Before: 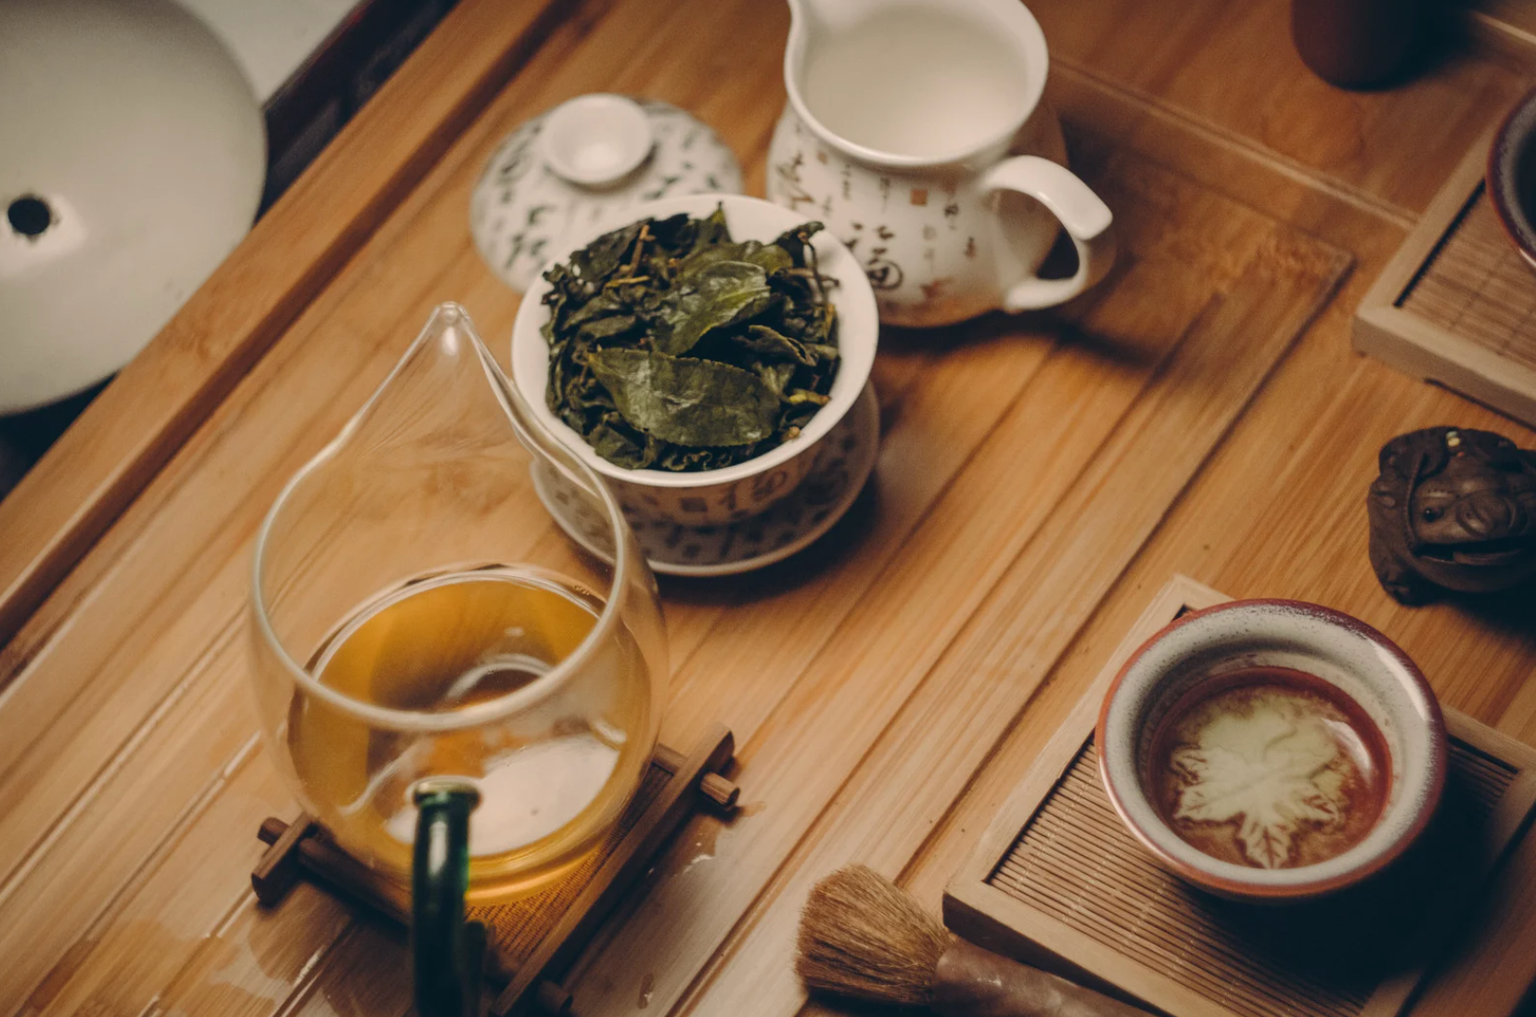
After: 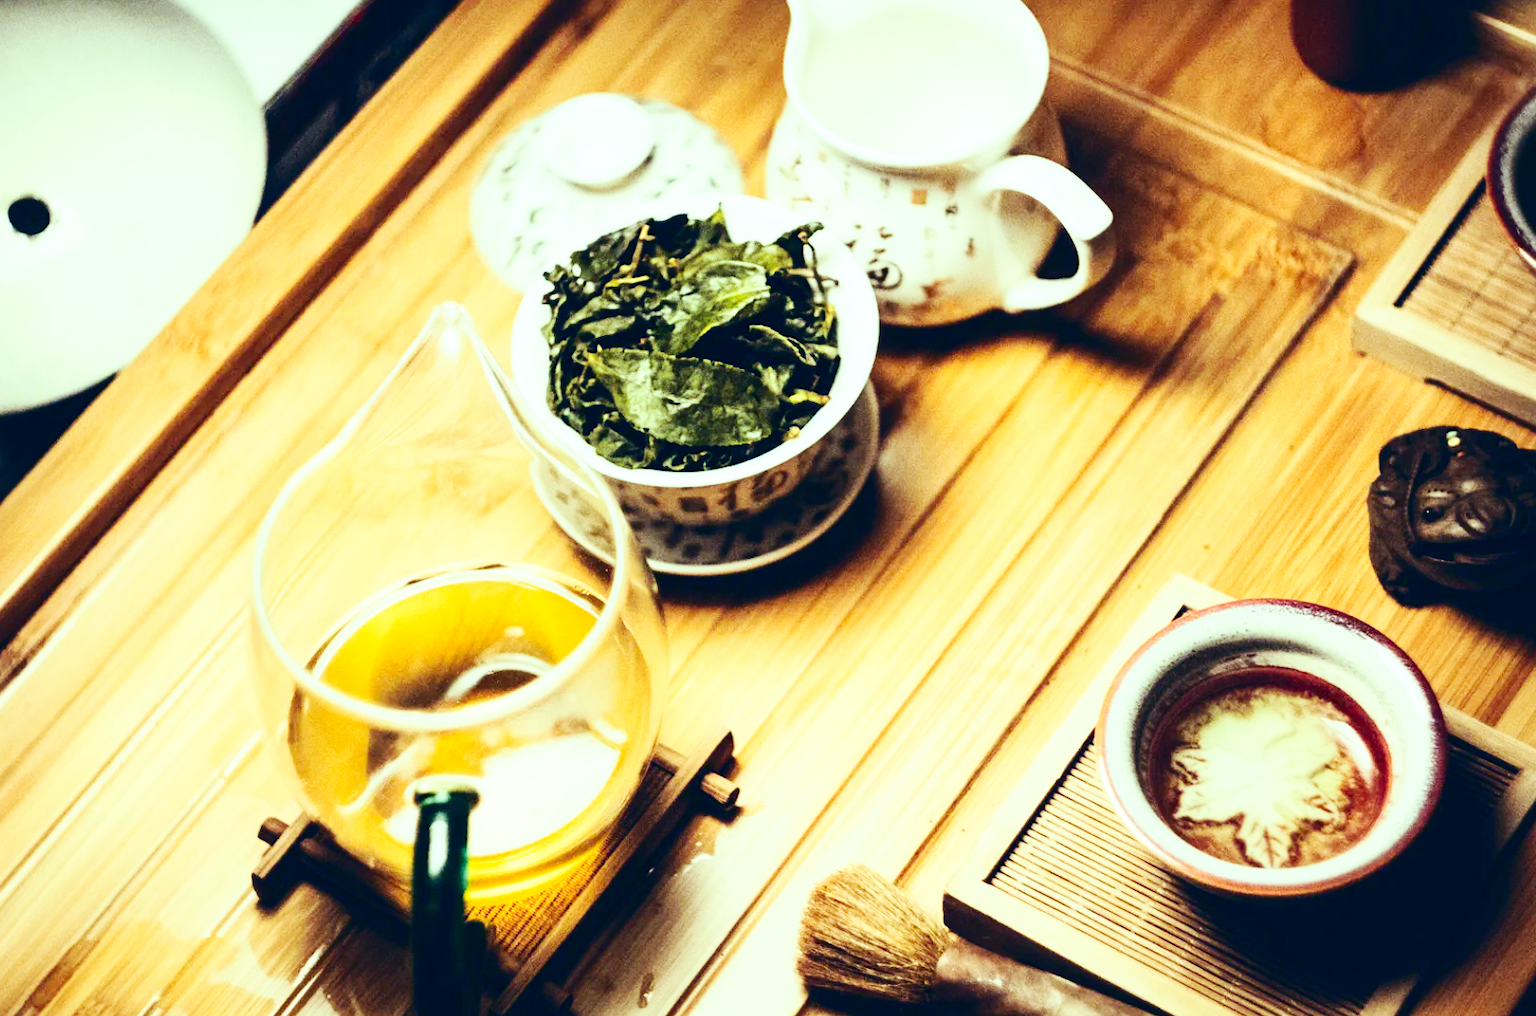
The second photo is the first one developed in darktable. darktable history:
base curve: curves: ch0 [(0, 0) (0.032, 0.025) (0.121, 0.166) (0.206, 0.329) (0.605, 0.79) (1, 1)], preserve colors none
contrast brightness saturation: contrast 0.32, brightness -0.08, saturation 0.17
color balance: mode lift, gamma, gain (sRGB), lift [0.997, 0.979, 1.021, 1.011], gamma [1, 1.084, 0.916, 0.998], gain [1, 0.87, 1.13, 1.101], contrast 4.55%, contrast fulcrum 38.24%, output saturation 104.09%
exposure: black level correction 0, exposure 1.1 EV, compensate highlight preservation false
